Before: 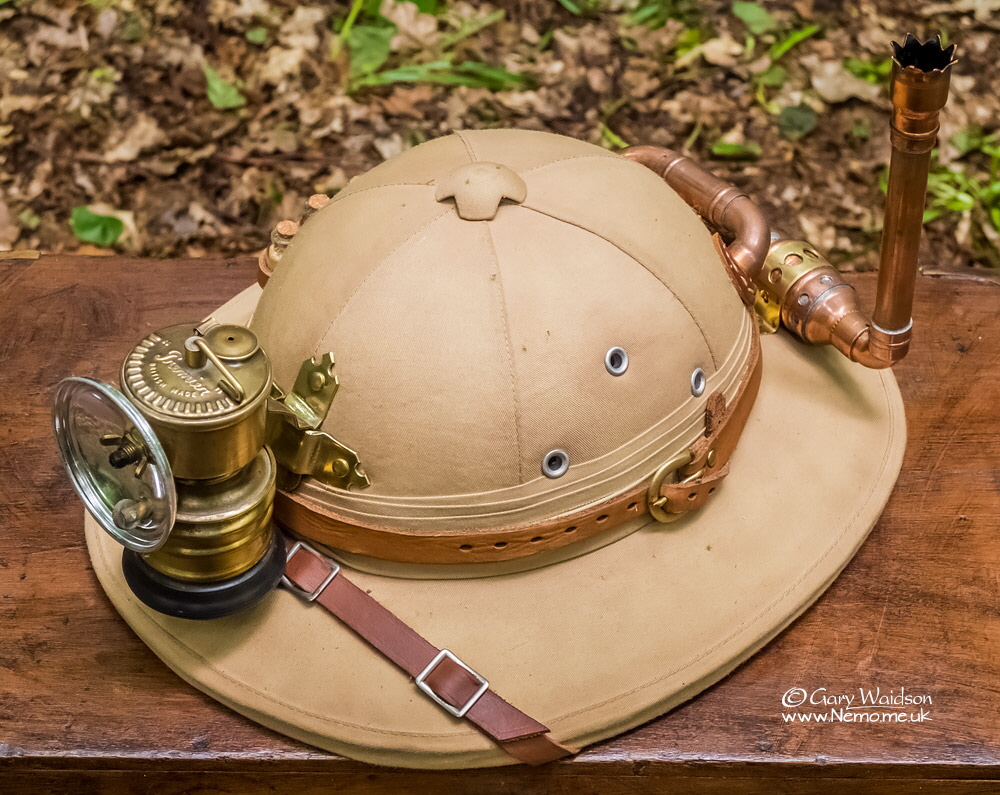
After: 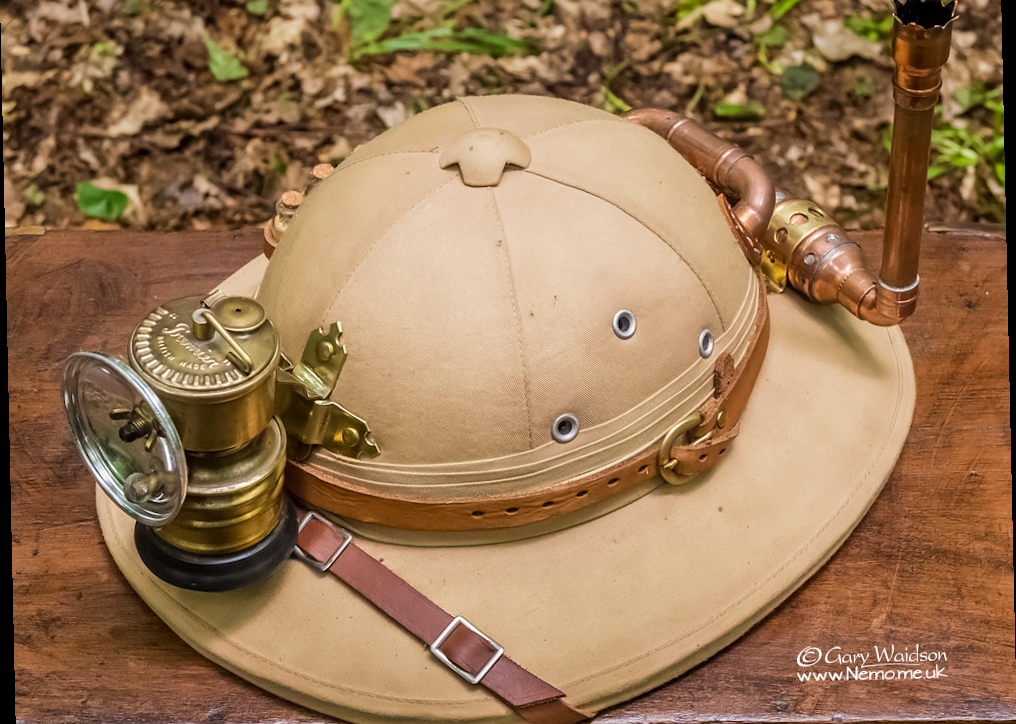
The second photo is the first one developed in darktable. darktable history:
crop and rotate: top 5.609%, bottom 5.609%
tone equalizer: on, module defaults
rotate and perspective: rotation -1.24°, automatic cropping off
